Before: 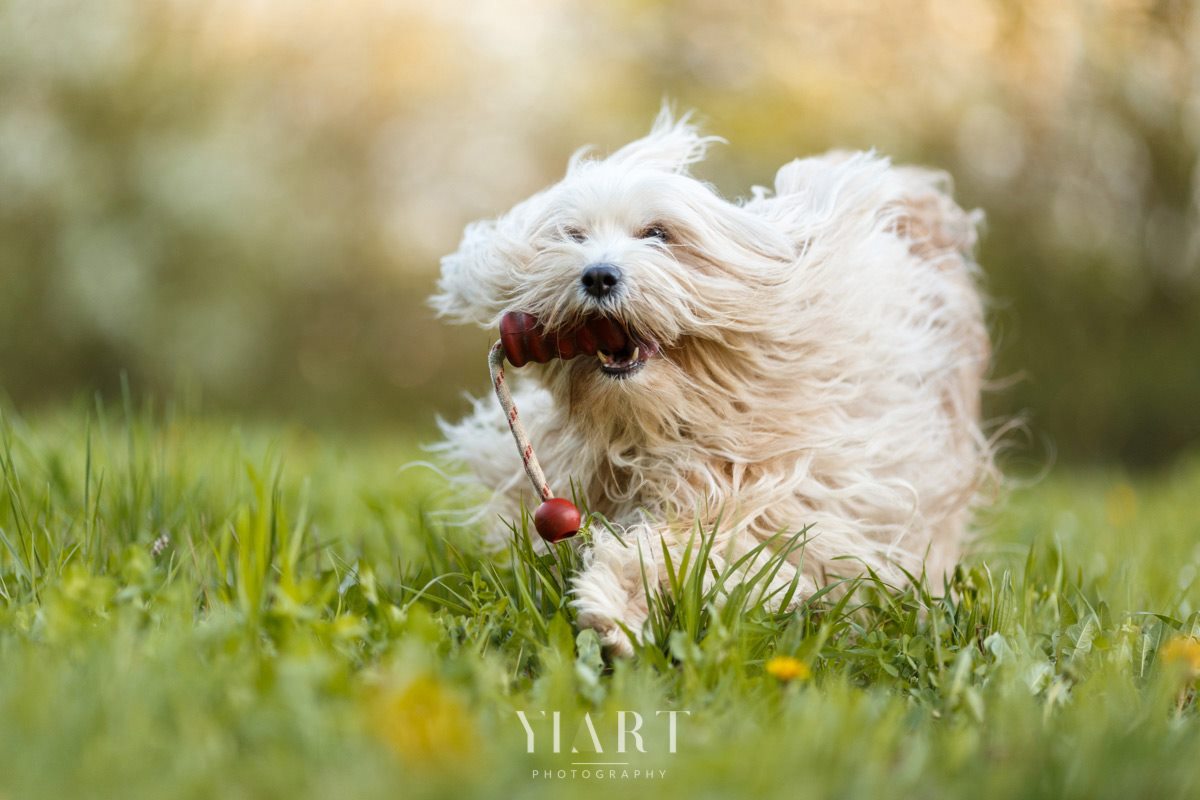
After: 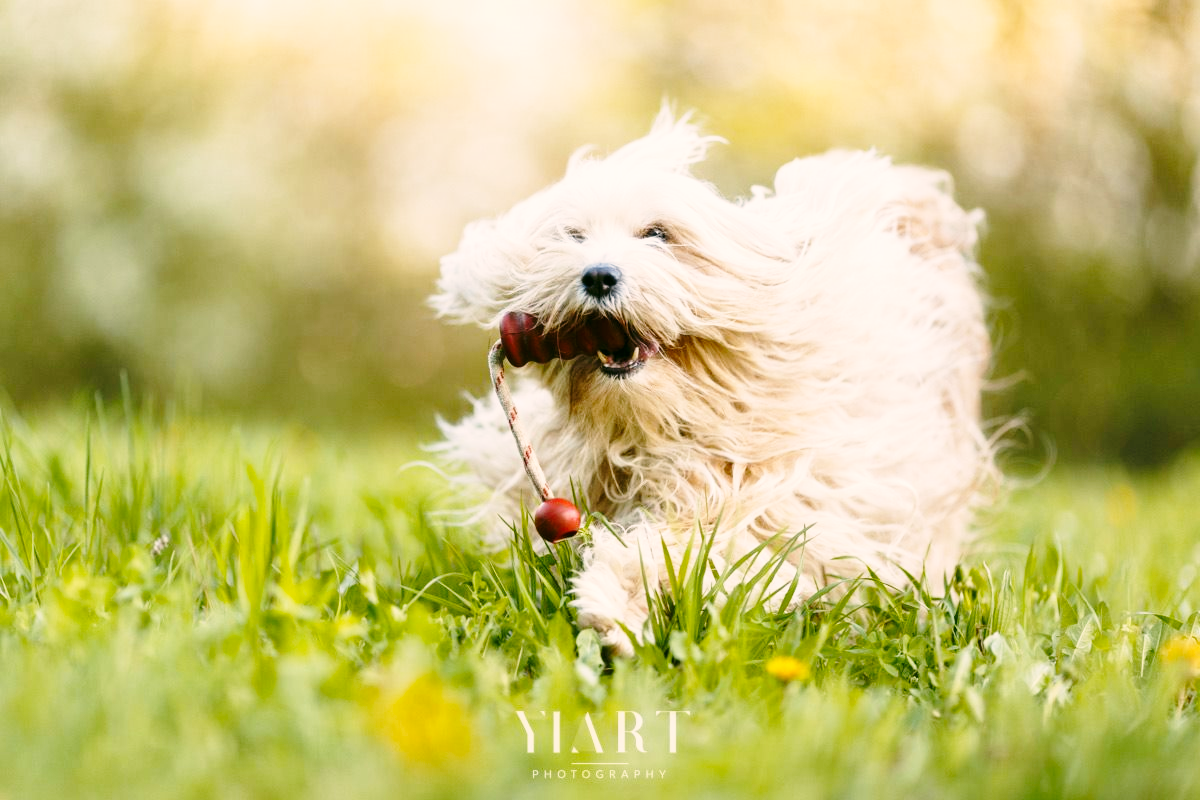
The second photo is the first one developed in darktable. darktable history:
color correction: highlights a* 4.48, highlights b* 4.91, shadows a* -7.93, shadows b* 4.67
base curve: curves: ch0 [(0, 0) (0.028, 0.03) (0.121, 0.232) (0.46, 0.748) (0.859, 0.968) (1, 1)], preserve colors none
